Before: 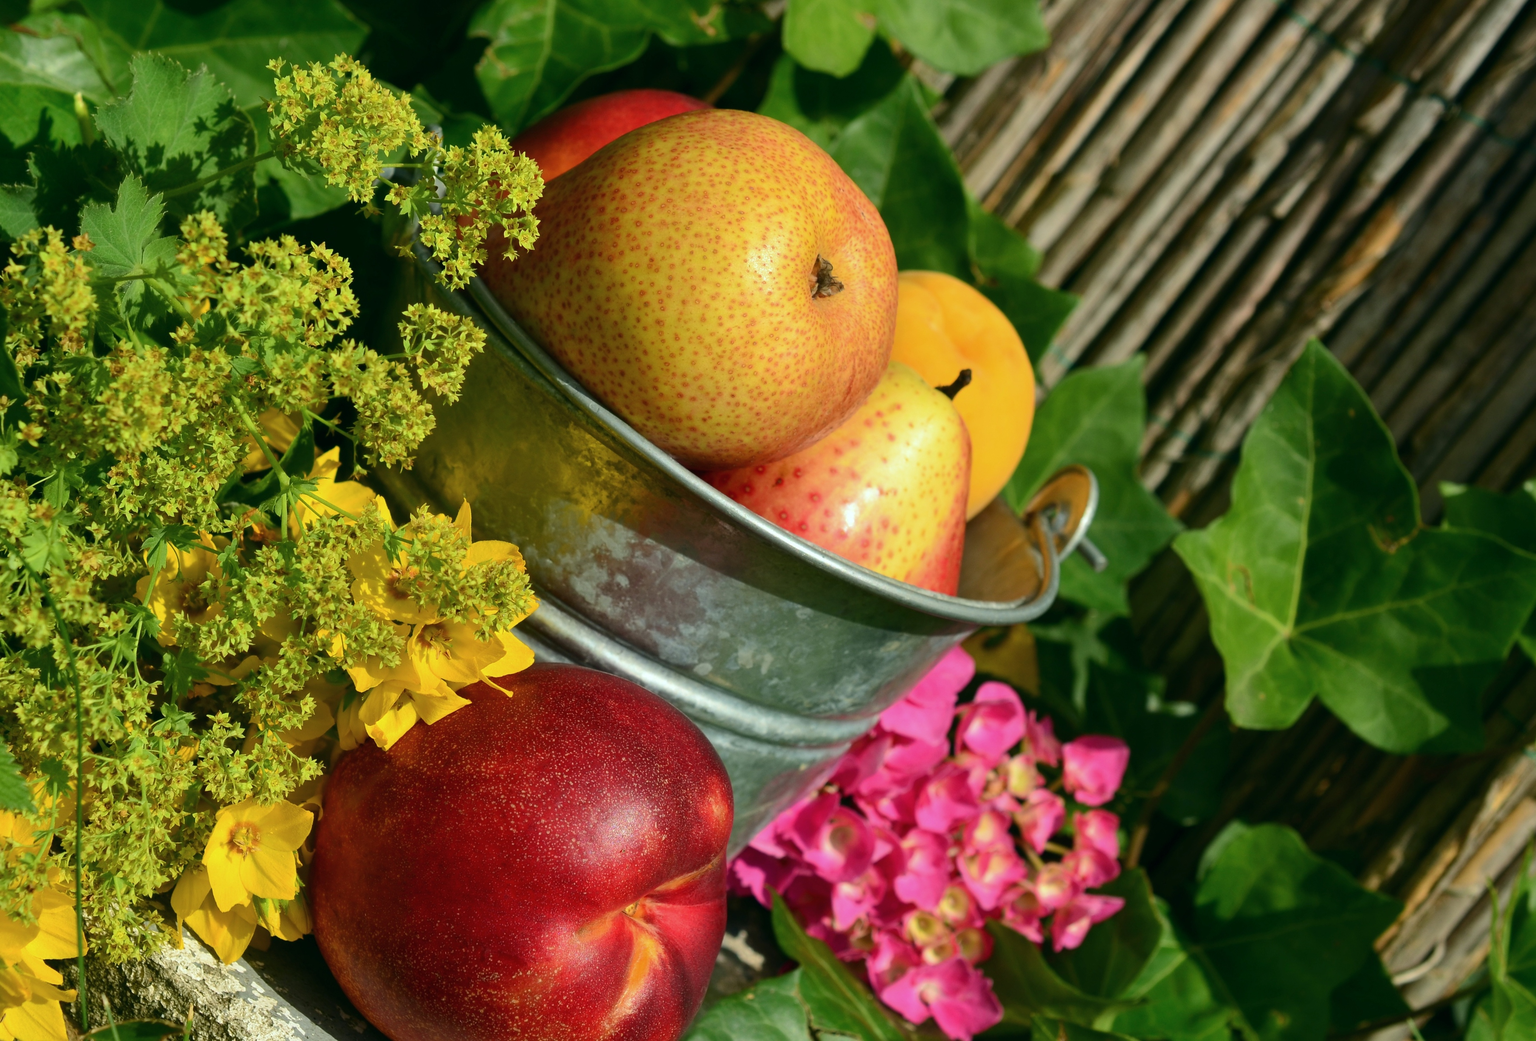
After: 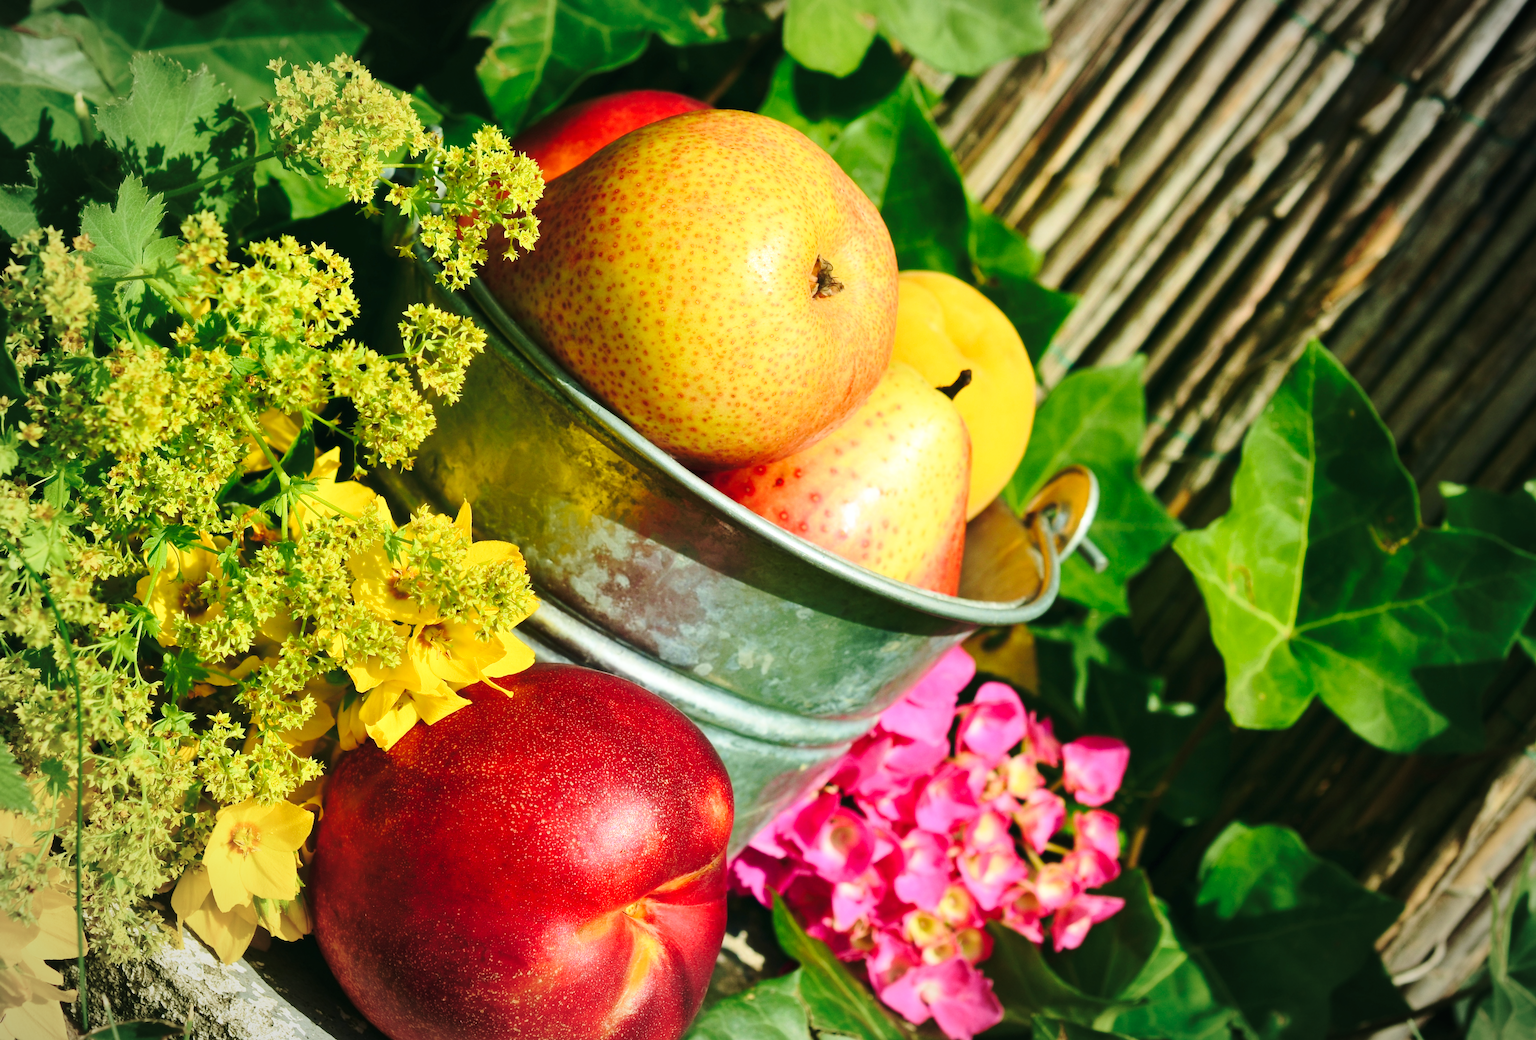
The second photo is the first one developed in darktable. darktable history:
velvia: on, module defaults
vignetting: fall-off radius 69.98%, automatic ratio true, unbound false
contrast brightness saturation: contrast 0.053, brightness 0.06, saturation 0.01
base curve: curves: ch0 [(0, 0) (0.036, 0.037) (0.121, 0.228) (0.46, 0.76) (0.859, 0.983) (1, 1)], preserve colors none
